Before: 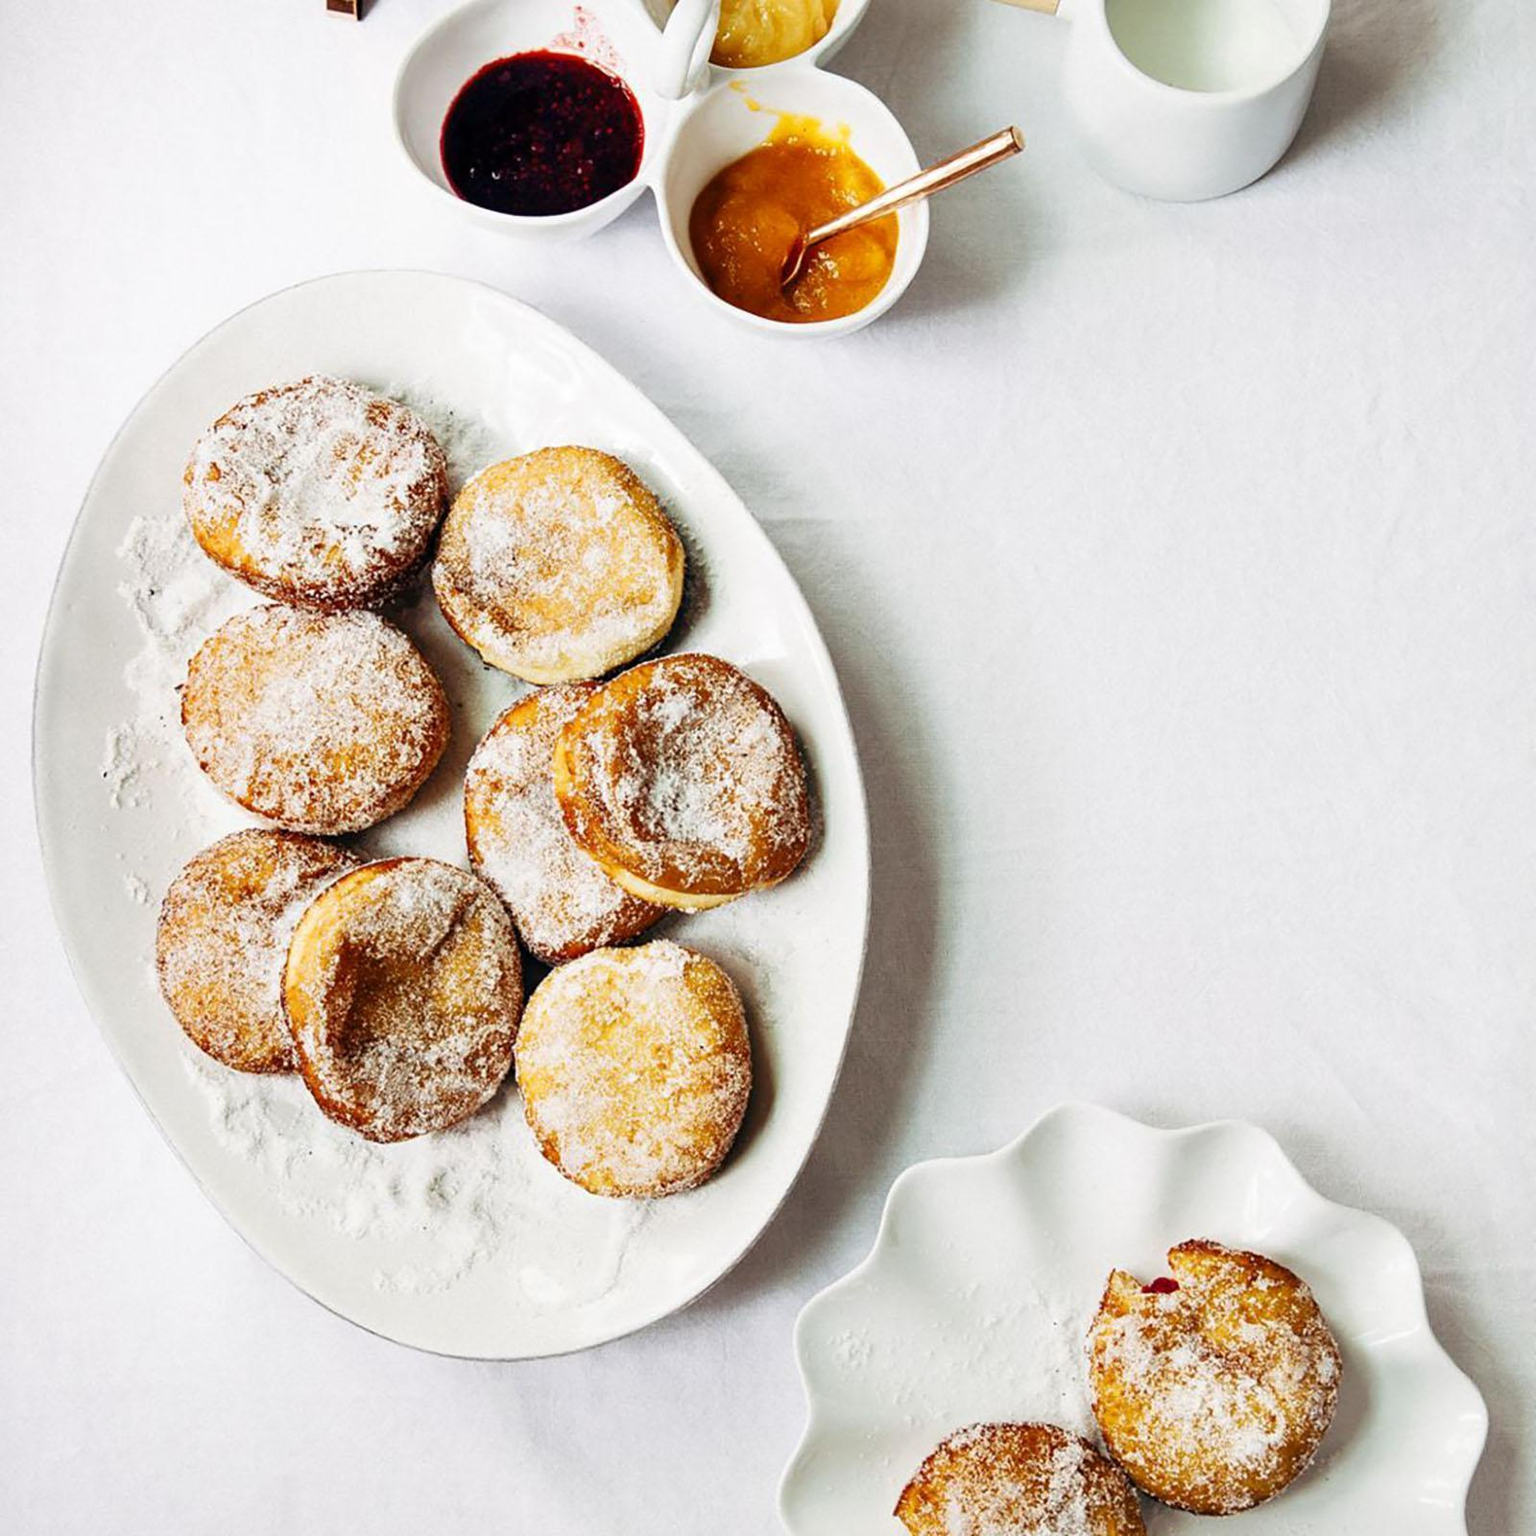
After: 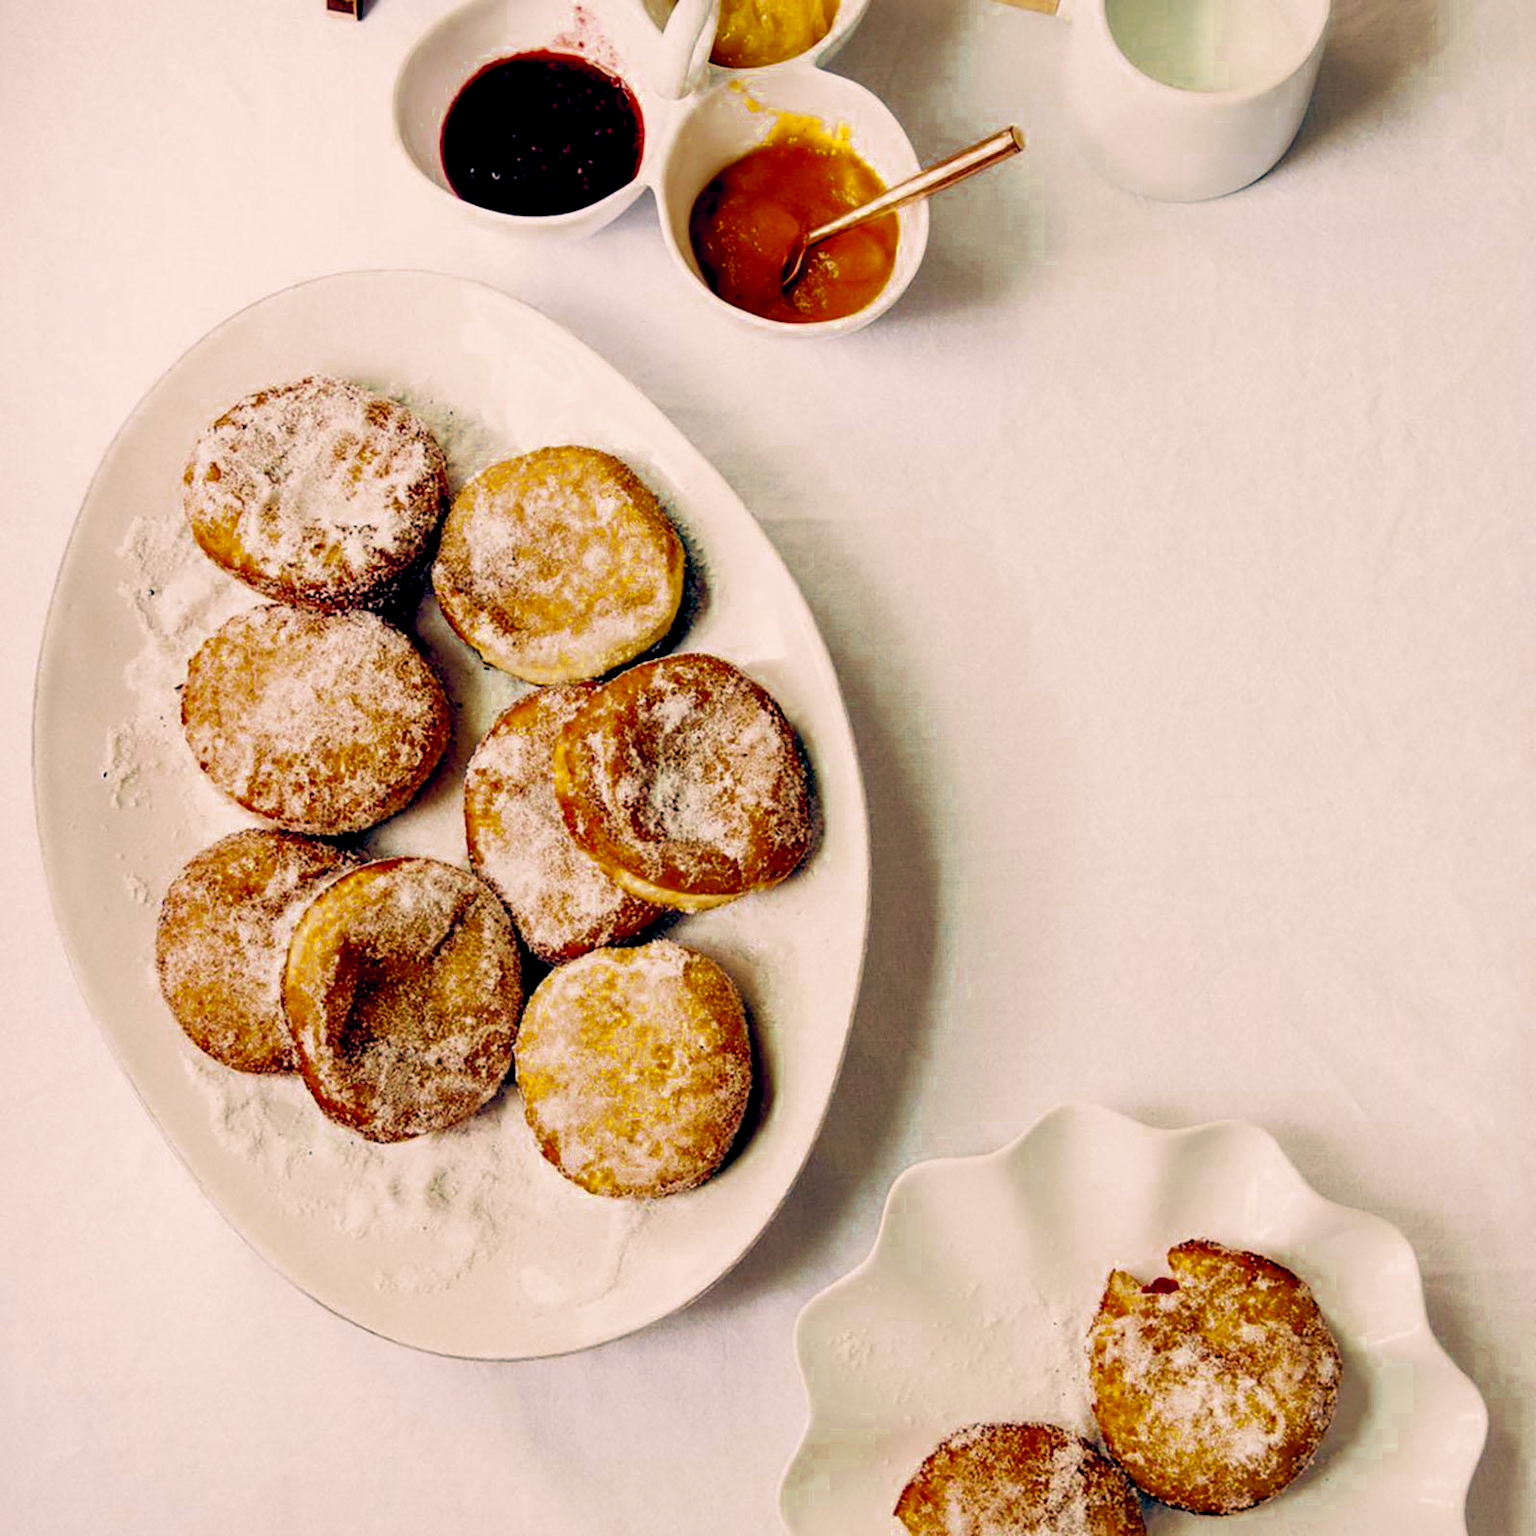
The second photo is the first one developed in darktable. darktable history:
color balance rgb: shadows lift › hue 87.51°, highlights gain › chroma 1.62%, highlights gain › hue 55.1°, global offset › chroma 0.06%, global offset › hue 253.66°, linear chroma grading › global chroma 0.5%, perceptual saturation grading › global saturation 16.38%
color balance: lift [0.975, 0.993, 1, 1.015], gamma [1.1, 1, 1, 0.945], gain [1, 1.04, 1, 0.95]
velvia: on, module defaults
color zones: curves: ch0 [(0.11, 0.396) (0.195, 0.36) (0.25, 0.5) (0.303, 0.412) (0.357, 0.544) (0.75, 0.5) (0.967, 0.328)]; ch1 [(0, 0.468) (0.112, 0.512) (0.202, 0.6) (0.25, 0.5) (0.307, 0.352) (0.357, 0.544) (0.75, 0.5) (0.963, 0.524)]
